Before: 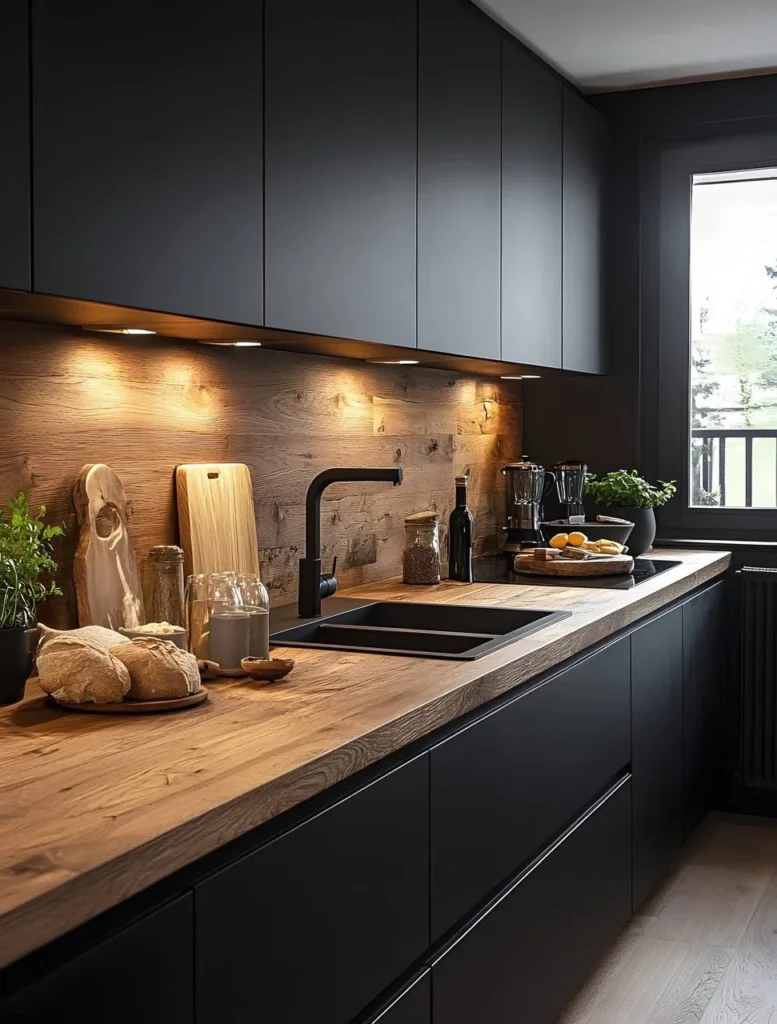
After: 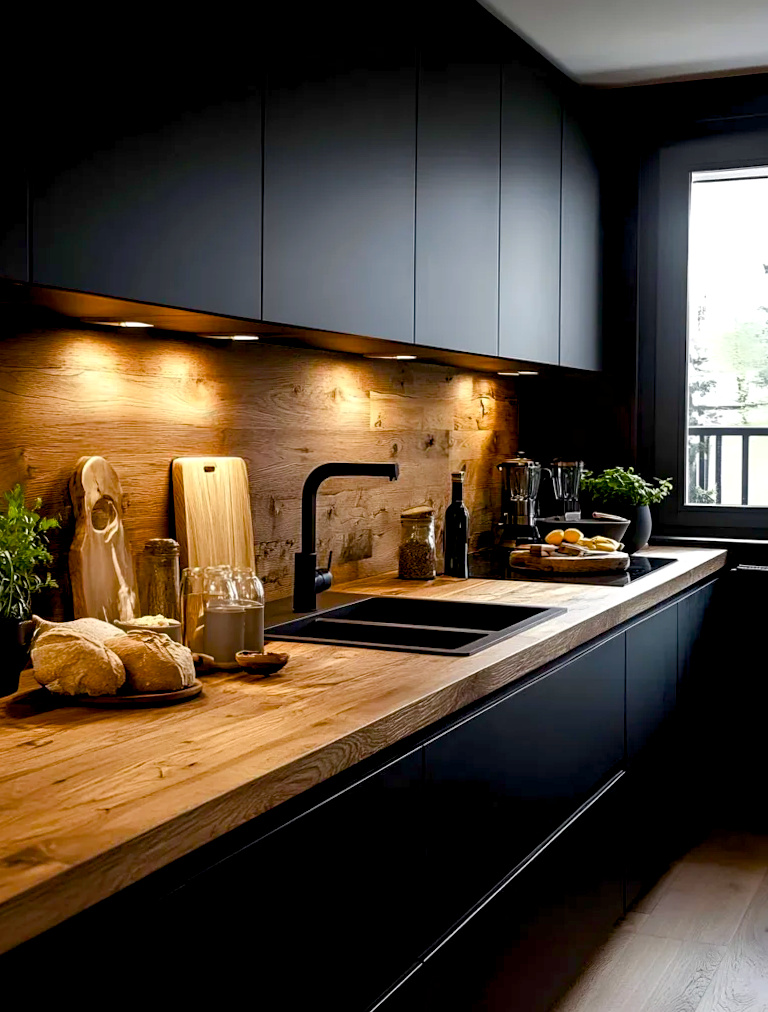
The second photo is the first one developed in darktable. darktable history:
crop and rotate: angle -0.5°
rgb curve: mode RGB, independent channels
color balance rgb: shadows lift › luminance -9.41%, highlights gain › luminance 17.6%, global offset › luminance -1.45%, perceptual saturation grading › highlights -17.77%, perceptual saturation grading › mid-tones 33.1%, perceptual saturation grading › shadows 50.52%, global vibrance 24.22%
